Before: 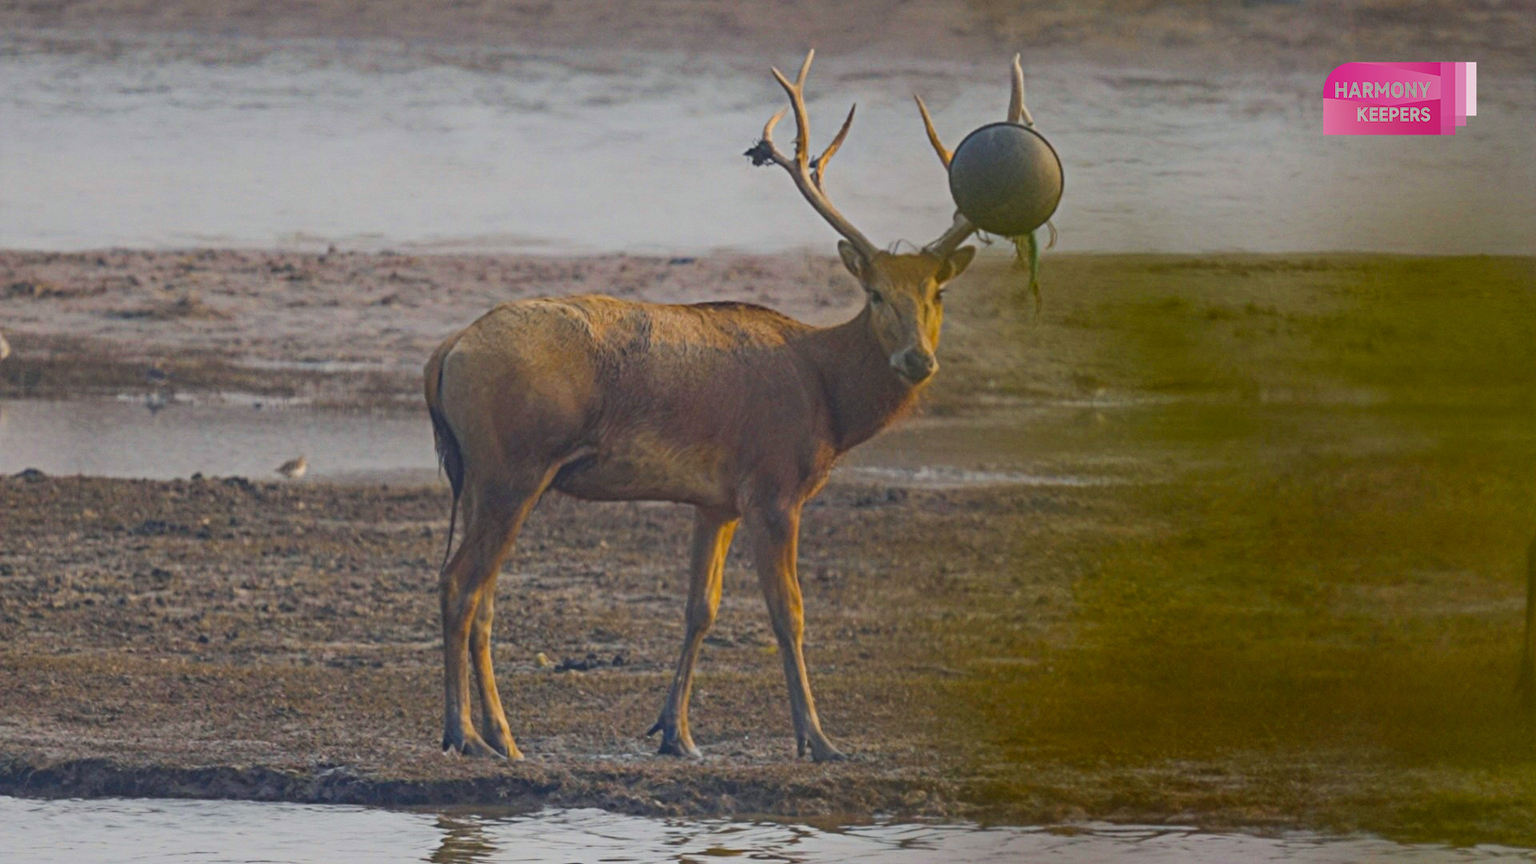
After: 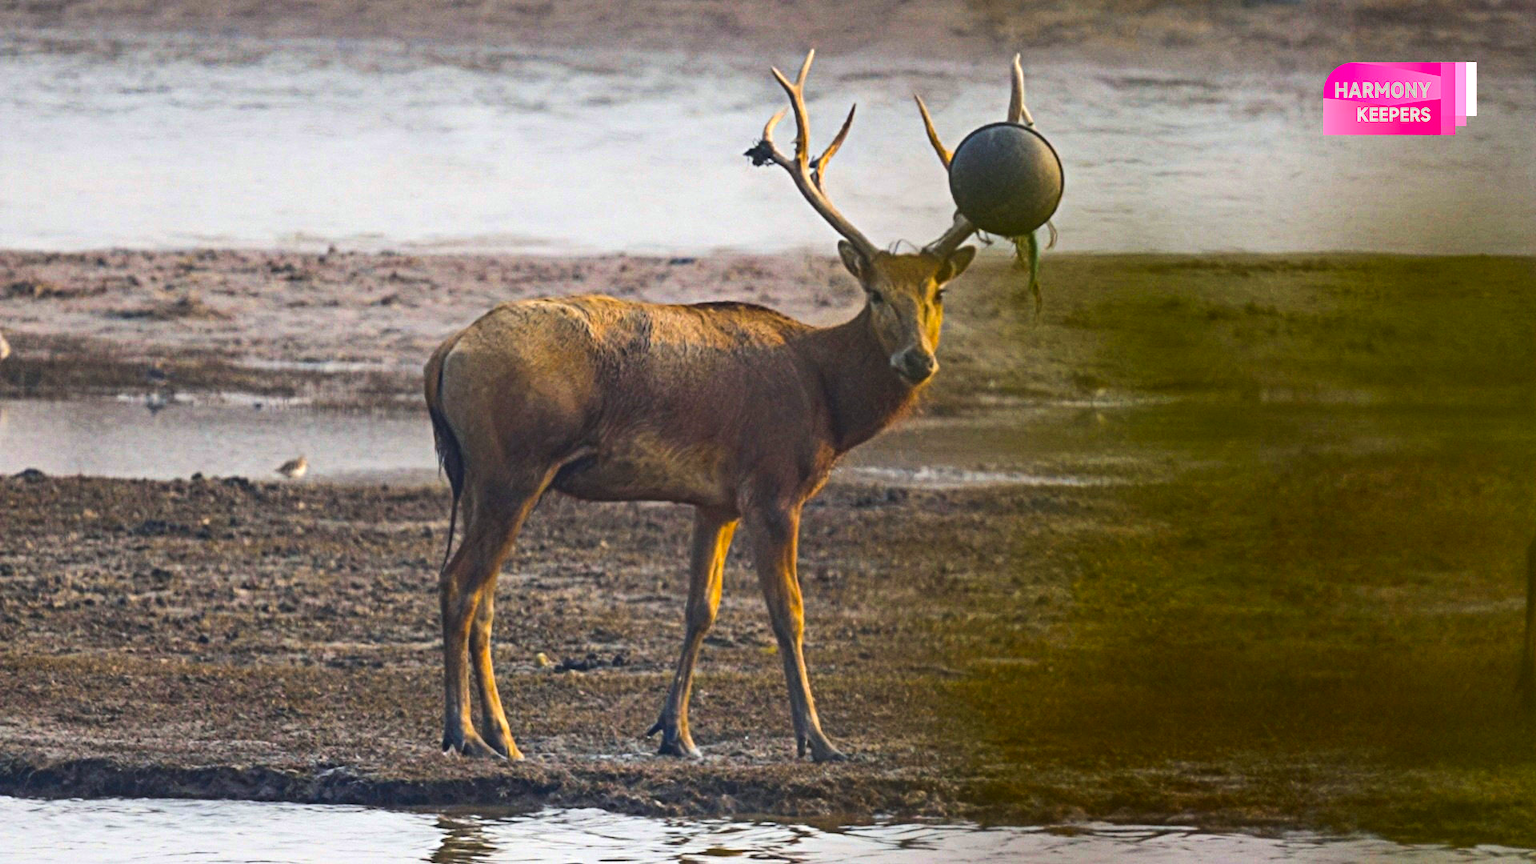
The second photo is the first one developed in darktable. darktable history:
contrast brightness saturation: saturation 0.18
tone equalizer: -8 EV -1.08 EV, -7 EV -1.01 EV, -6 EV -0.867 EV, -5 EV -0.578 EV, -3 EV 0.578 EV, -2 EV 0.867 EV, -1 EV 1.01 EV, +0 EV 1.08 EV, edges refinement/feathering 500, mask exposure compensation -1.57 EV, preserve details no
